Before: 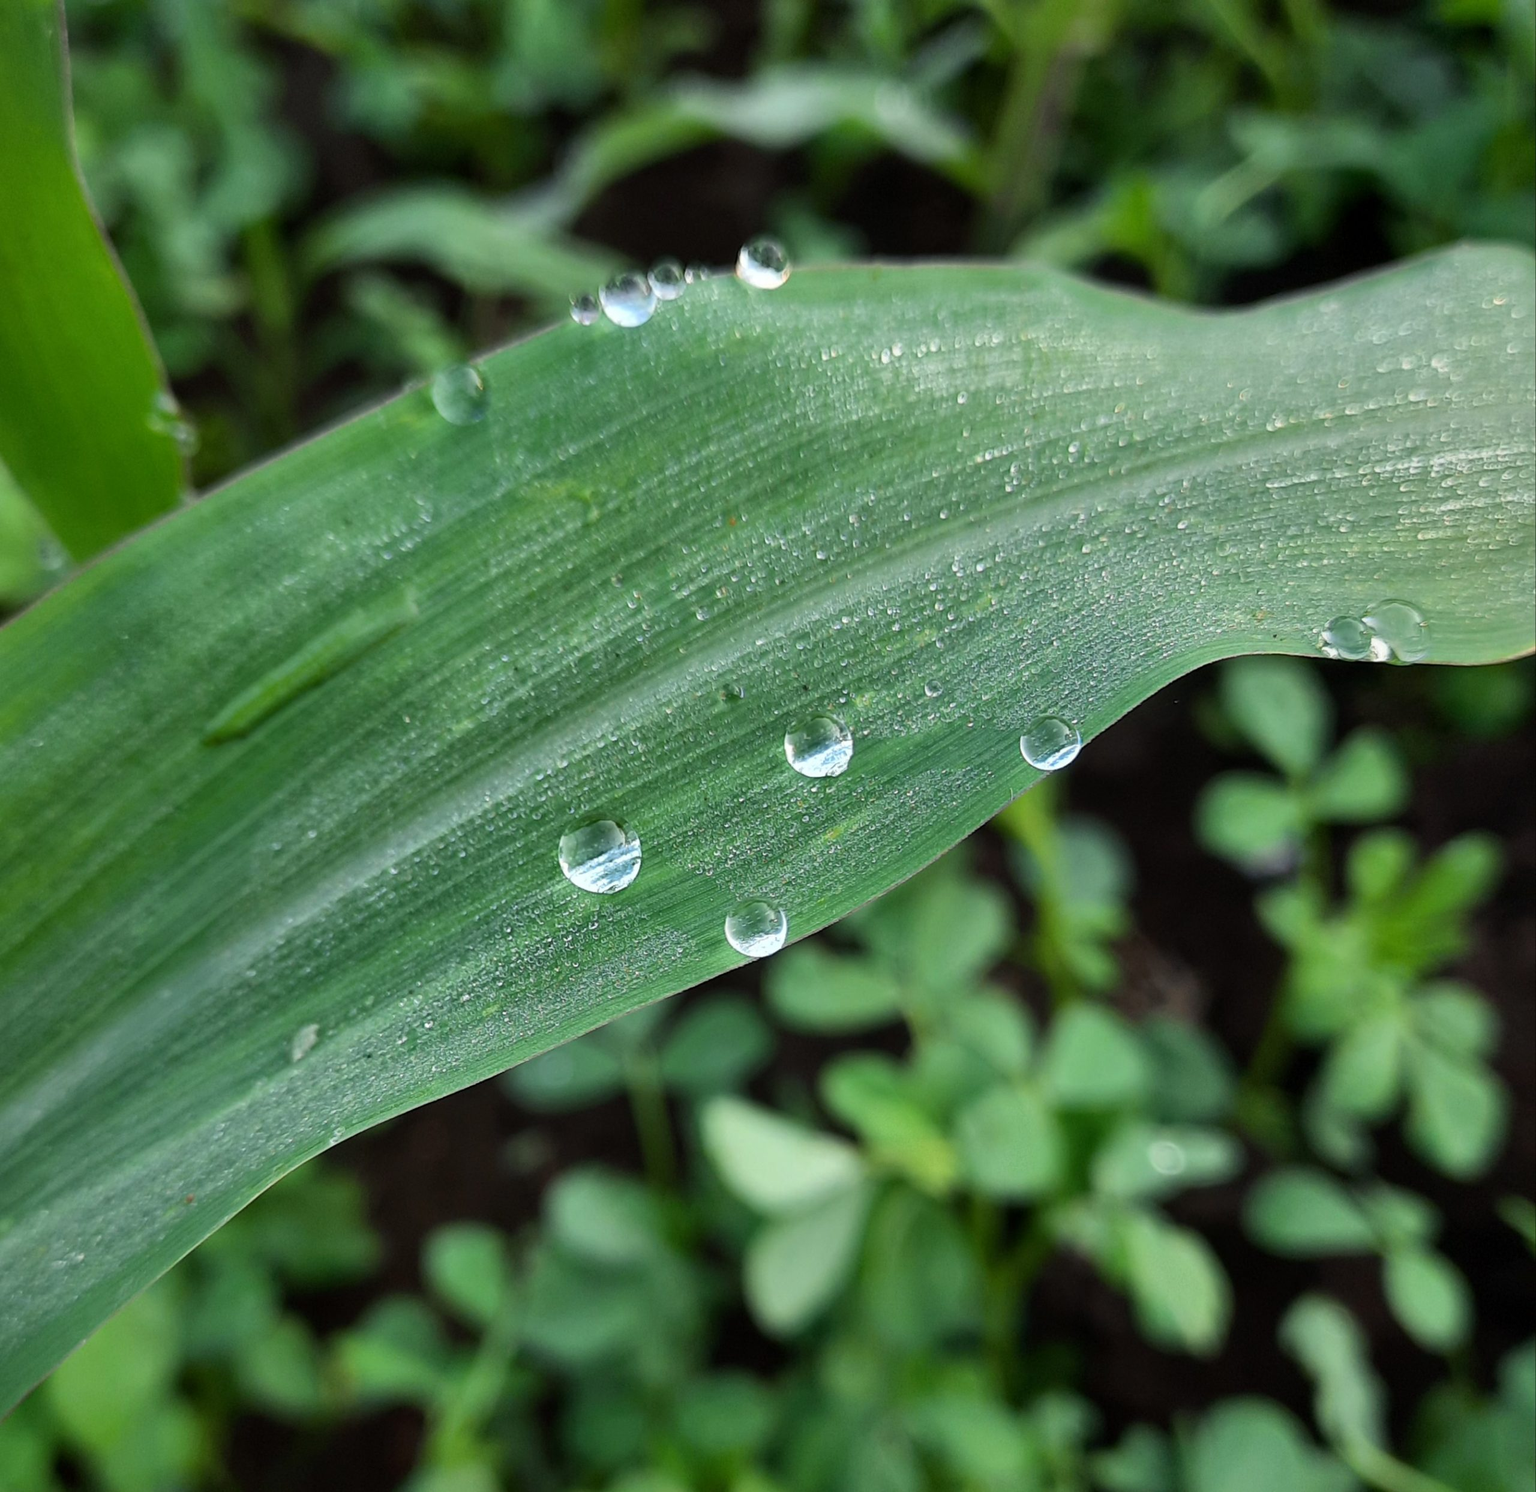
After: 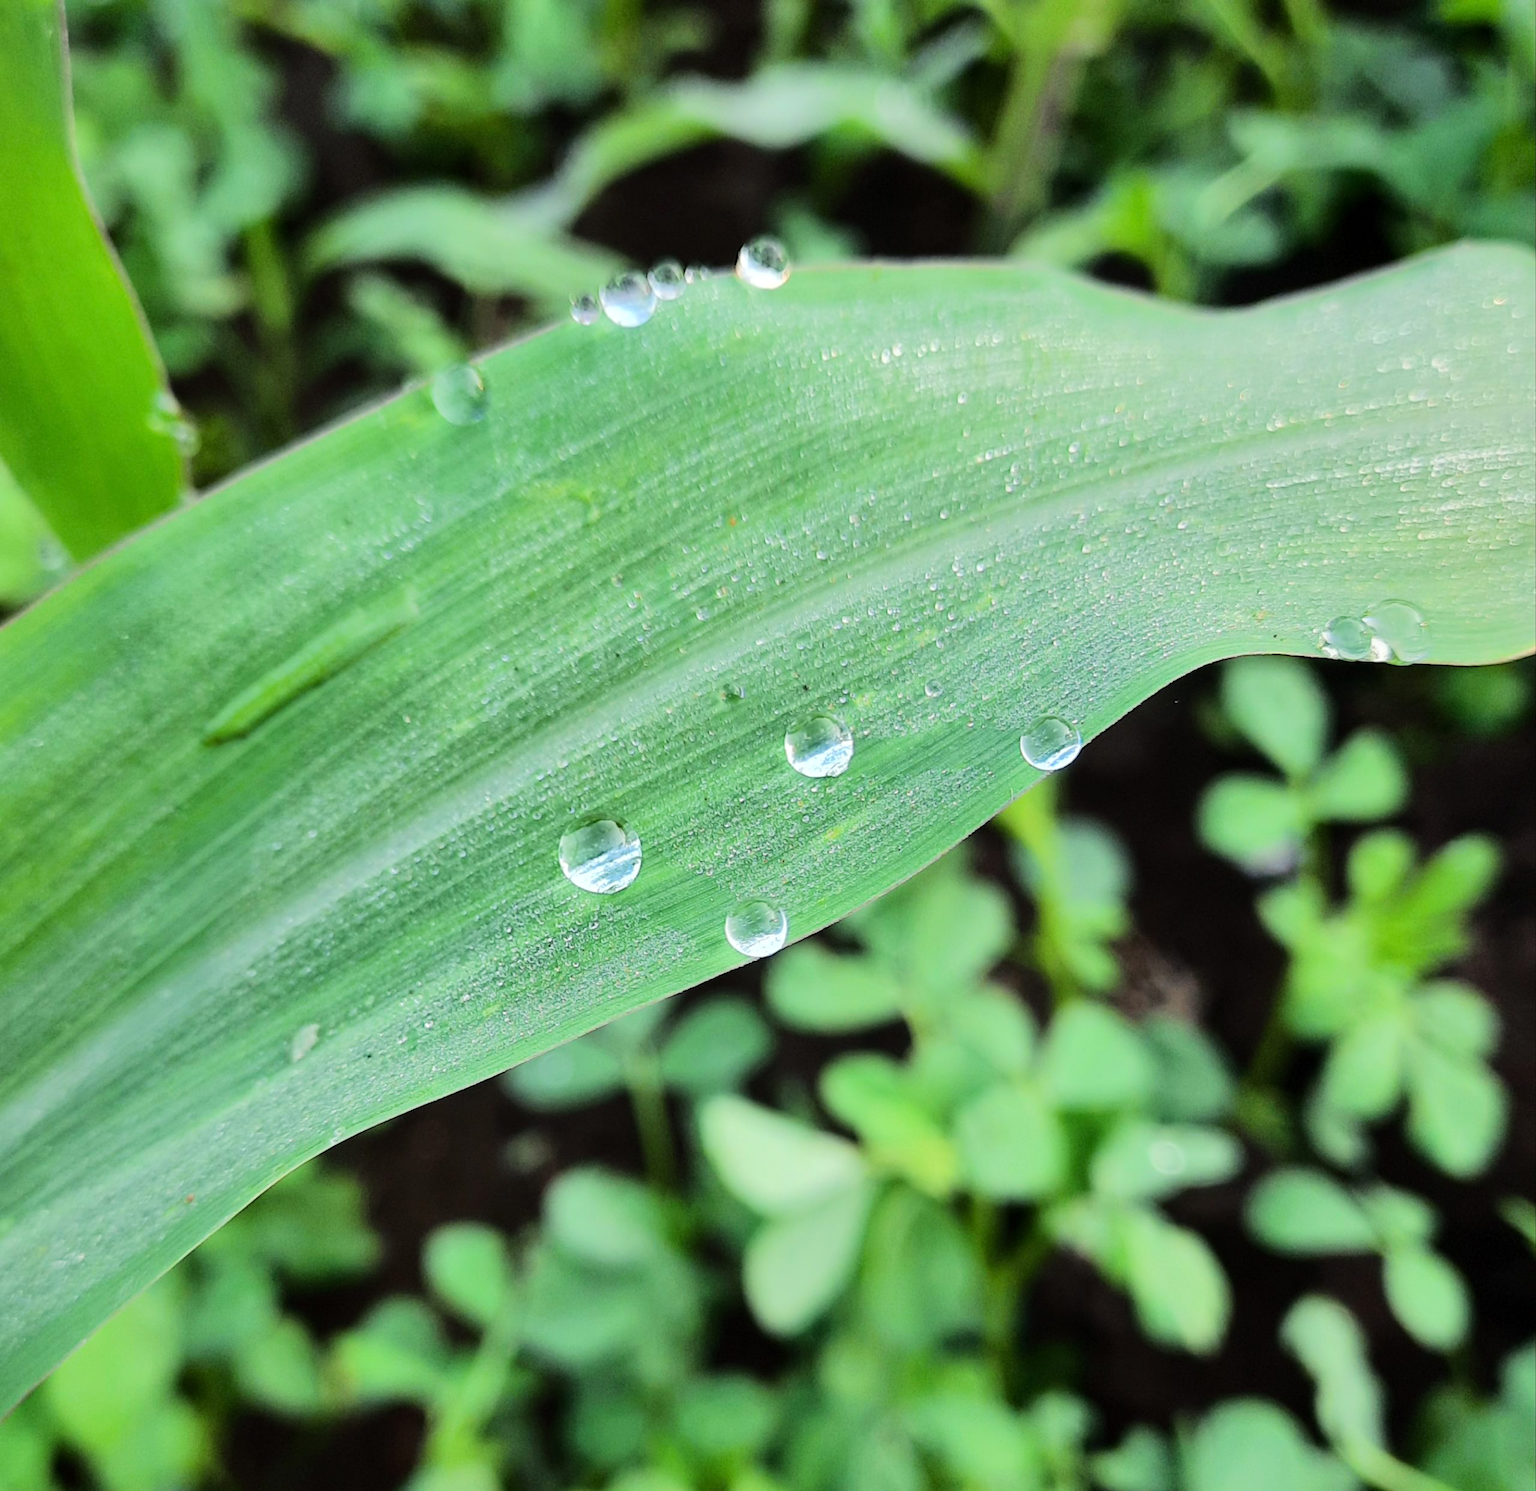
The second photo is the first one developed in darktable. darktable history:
tone equalizer: -7 EV 0.155 EV, -6 EV 0.606 EV, -5 EV 1.18 EV, -4 EV 1.29 EV, -3 EV 1.16 EV, -2 EV 0.6 EV, -1 EV 0.167 EV, edges refinement/feathering 500, mask exposure compensation -1.26 EV, preserve details no
